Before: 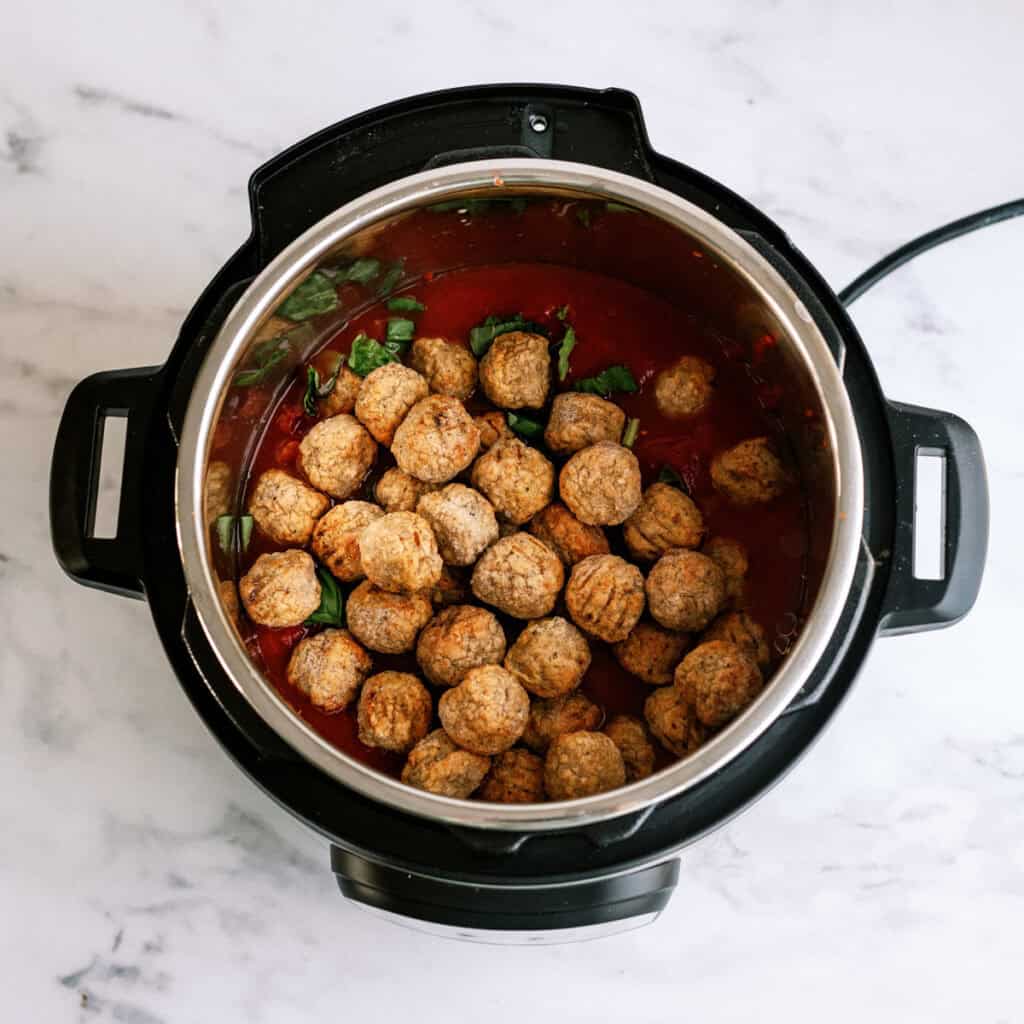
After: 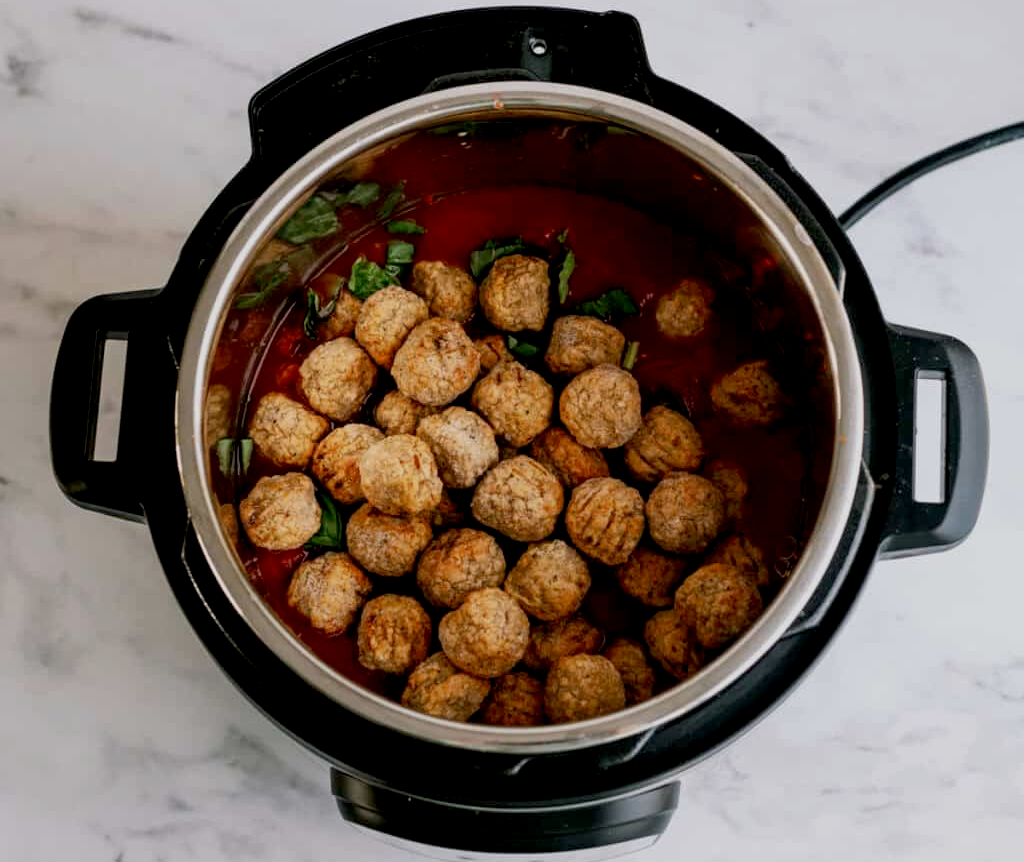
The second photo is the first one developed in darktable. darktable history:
crop: top 7.592%, bottom 8.147%
exposure: black level correction 0.011, exposure -0.476 EV, compensate exposure bias true, compensate highlight preservation false
